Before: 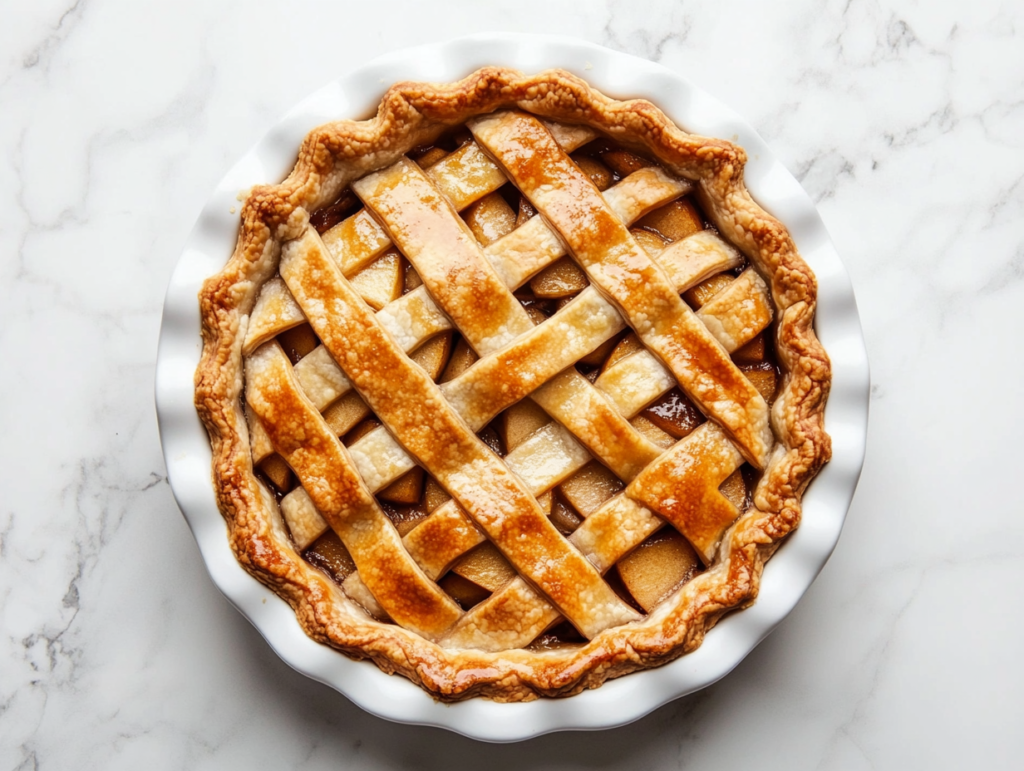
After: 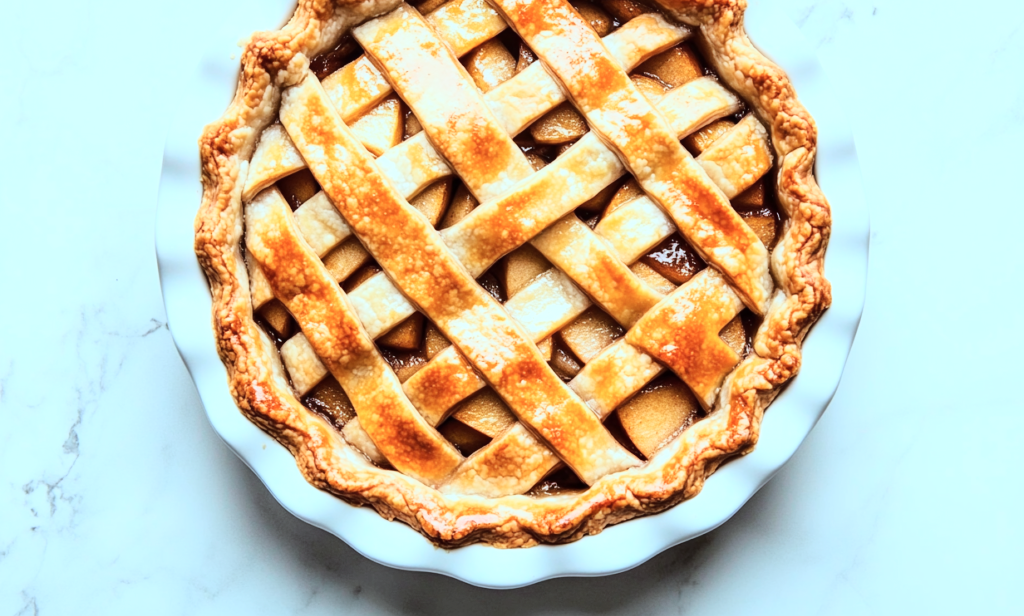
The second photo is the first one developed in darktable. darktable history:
crop and rotate: top 19.998%
color correction: highlights a* -11.71, highlights b* -15.58
base curve: curves: ch0 [(0, 0) (0.028, 0.03) (0.121, 0.232) (0.46, 0.748) (0.859, 0.968) (1, 1)]
